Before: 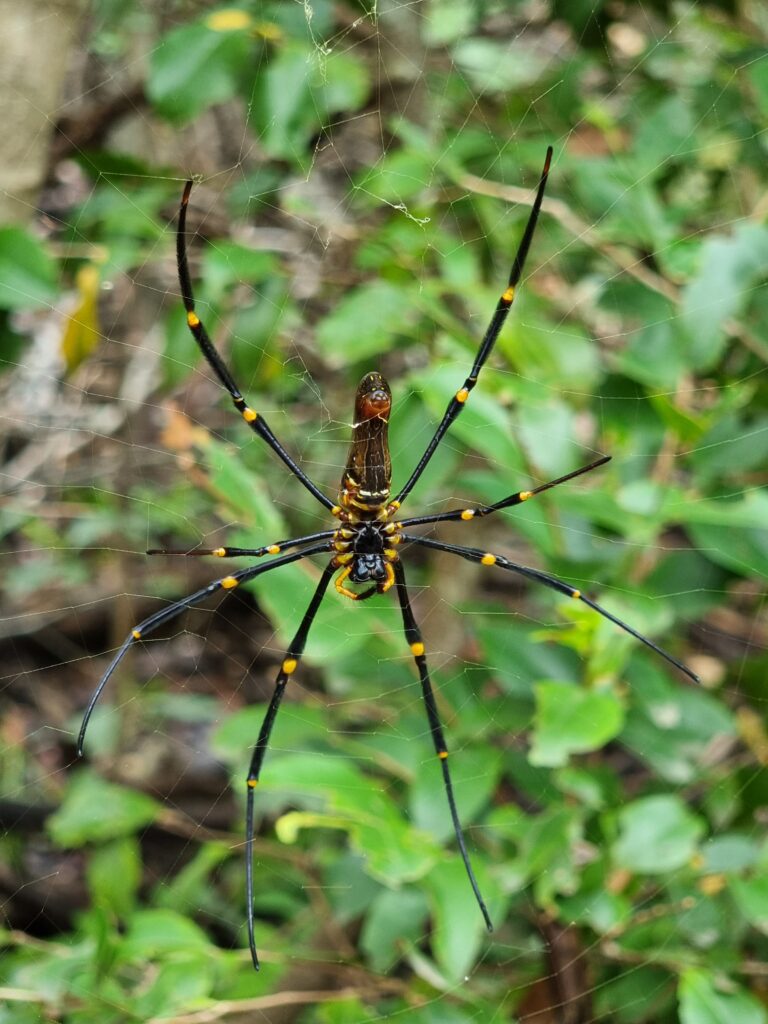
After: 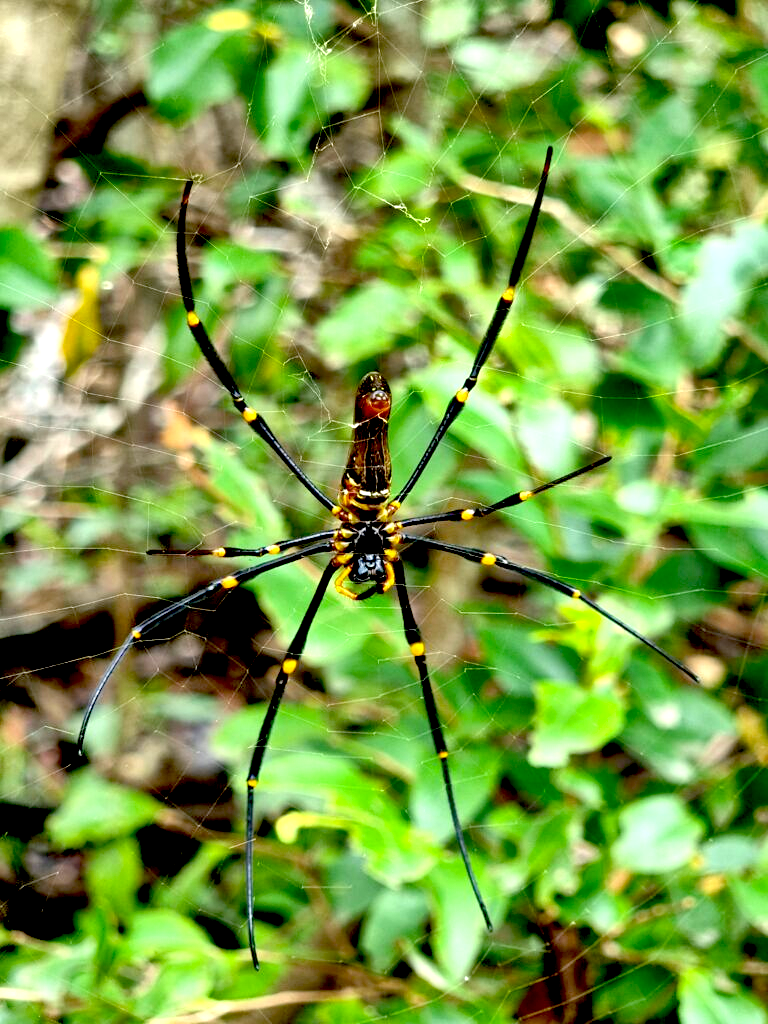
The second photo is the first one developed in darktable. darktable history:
shadows and highlights: radius 102.35, shadows 50.76, highlights -65.56, soften with gaussian
exposure: black level correction 0.036, exposure 0.905 EV, compensate exposure bias true, compensate highlight preservation false
